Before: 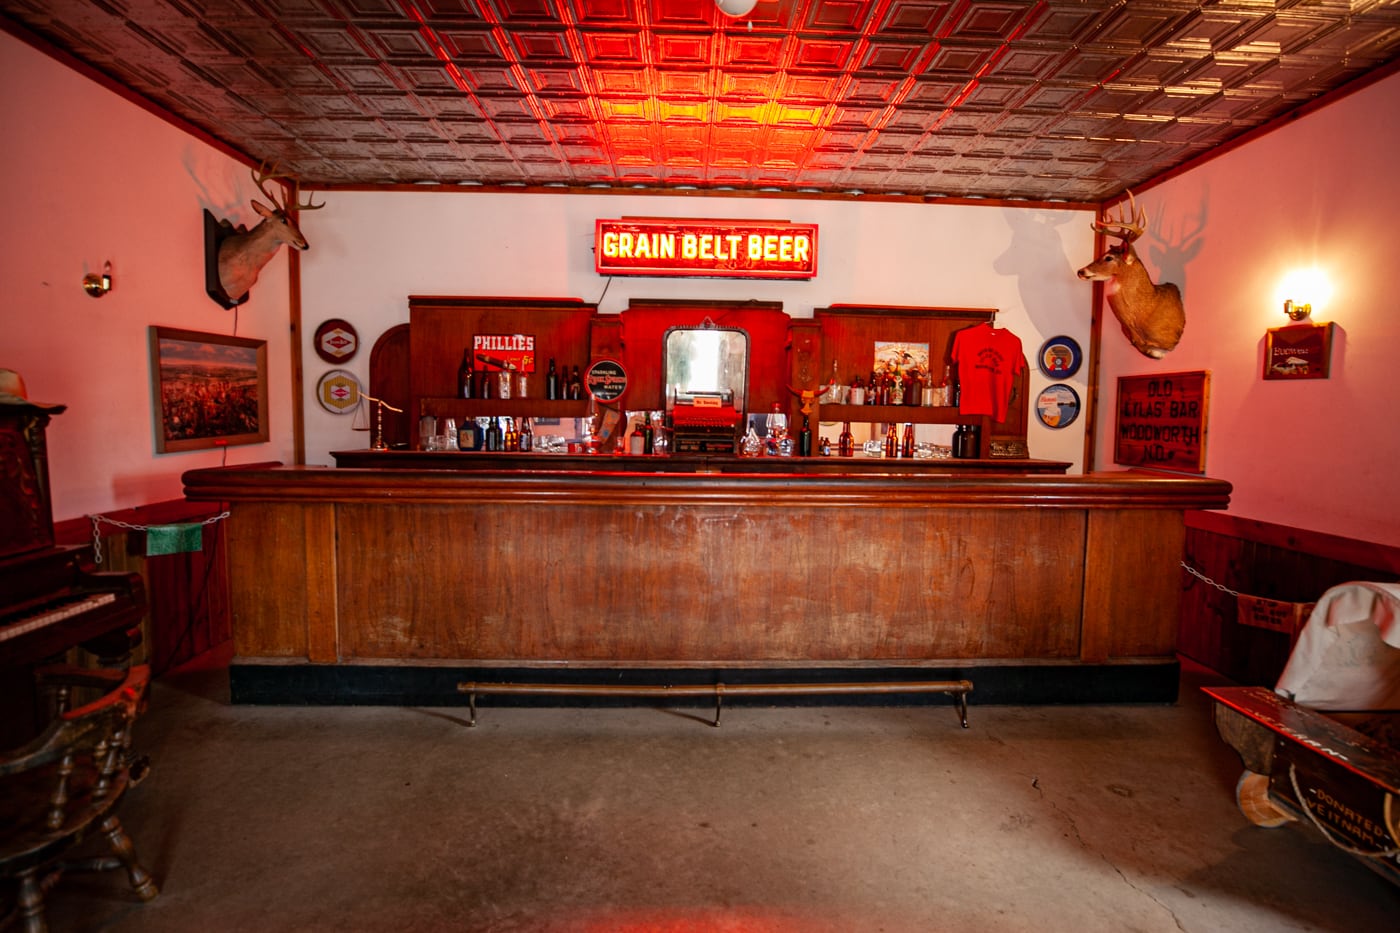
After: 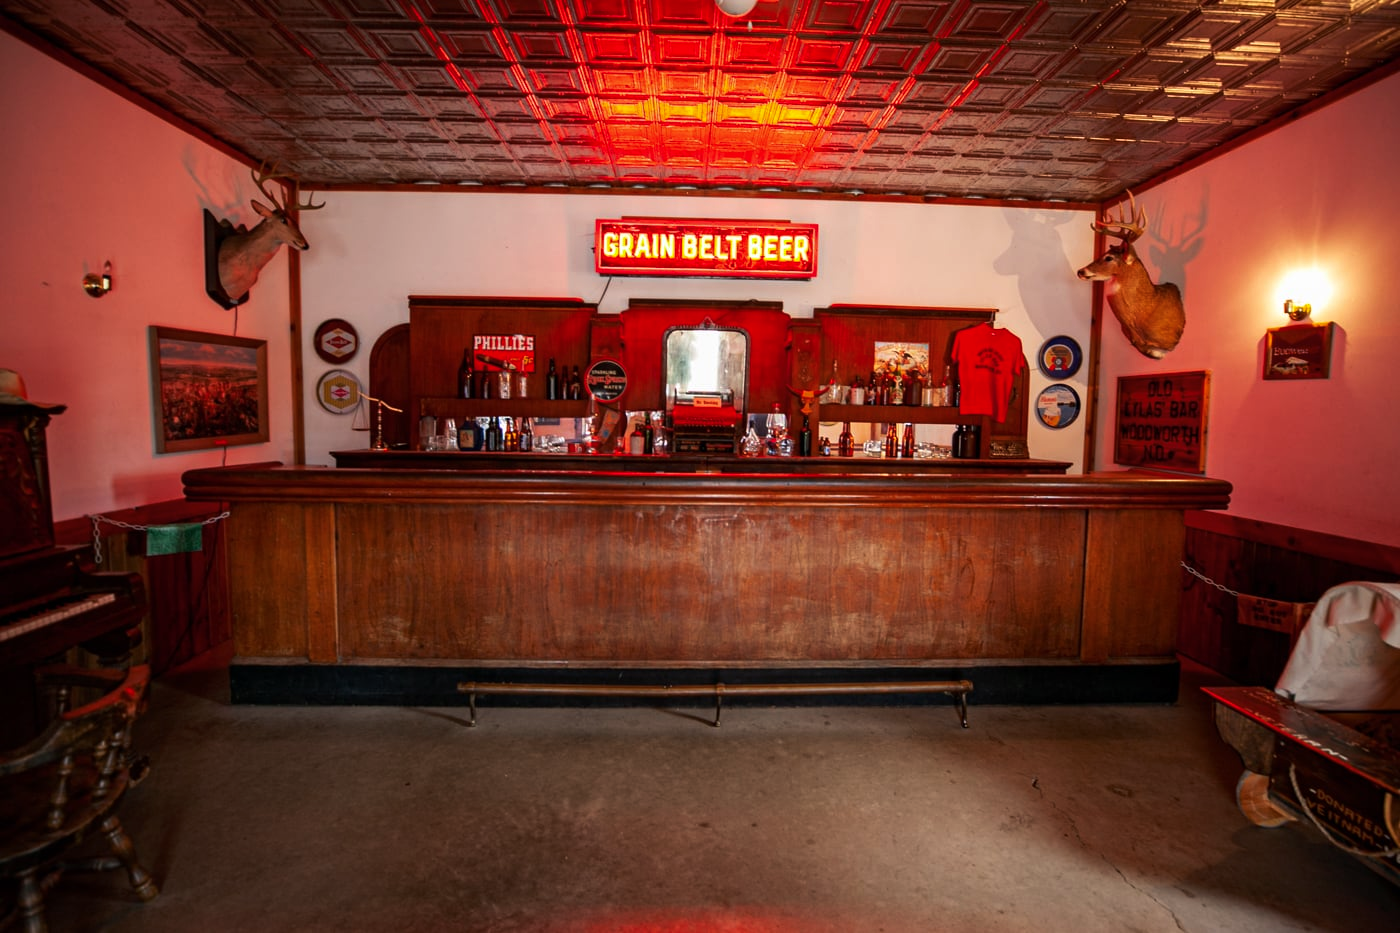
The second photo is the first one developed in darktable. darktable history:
tone curve: curves: ch0 [(0, 0) (0.405, 0.351) (1, 1)], preserve colors none
